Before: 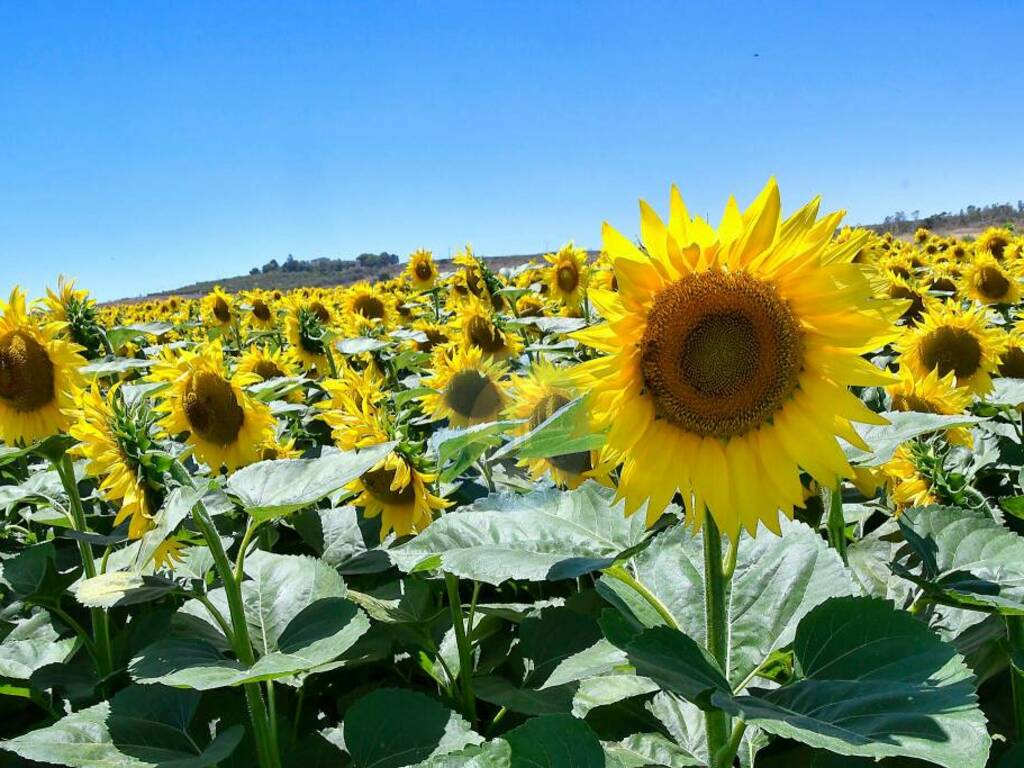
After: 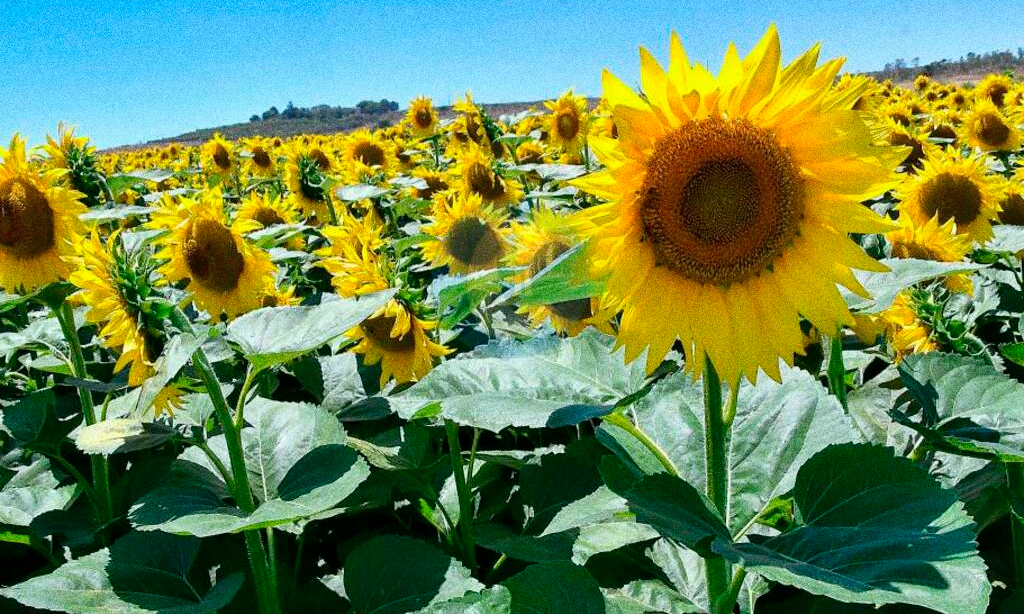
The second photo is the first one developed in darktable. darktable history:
grain: strength 49.07%
crop and rotate: top 19.998%
